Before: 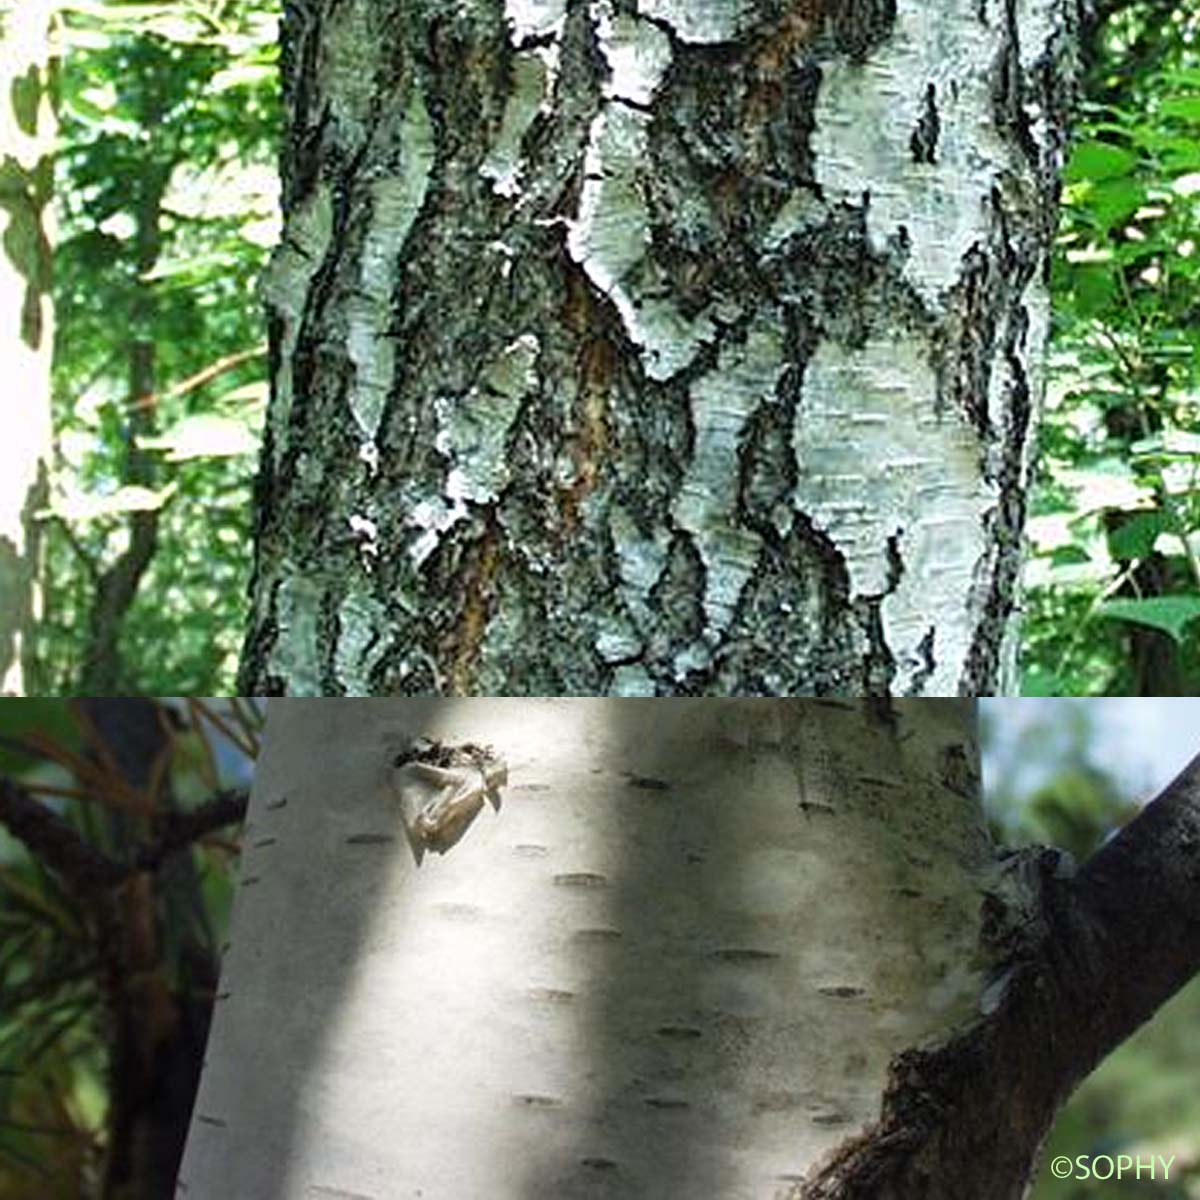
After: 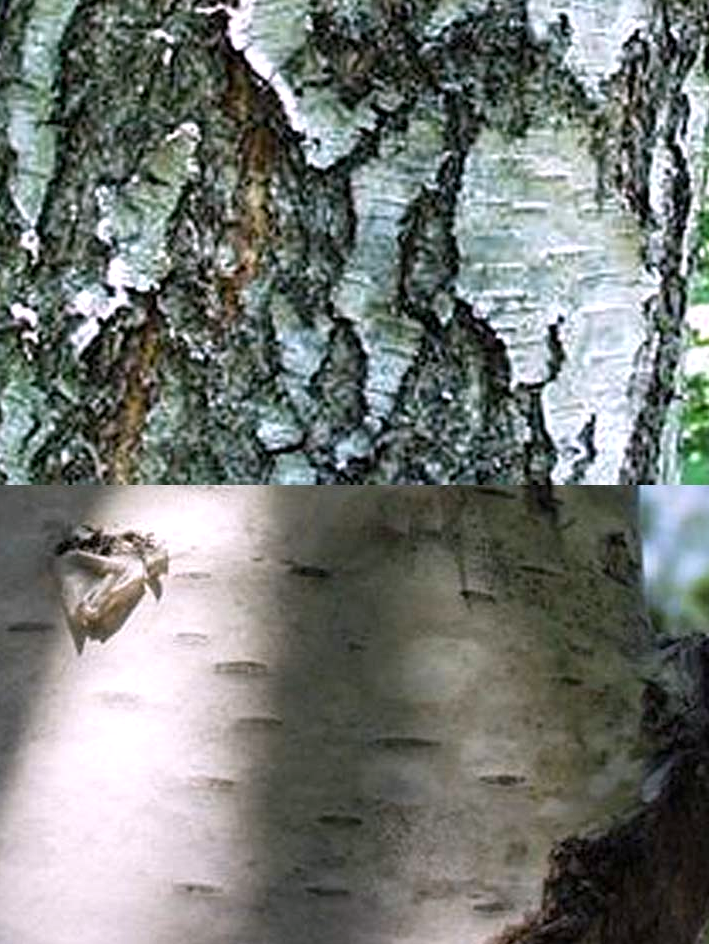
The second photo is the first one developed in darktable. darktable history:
white balance: red 1.05, blue 1.072
local contrast: highlights 100%, shadows 100%, detail 120%, midtone range 0.2
crop and rotate: left 28.256%, top 17.734%, right 12.656%, bottom 3.573%
